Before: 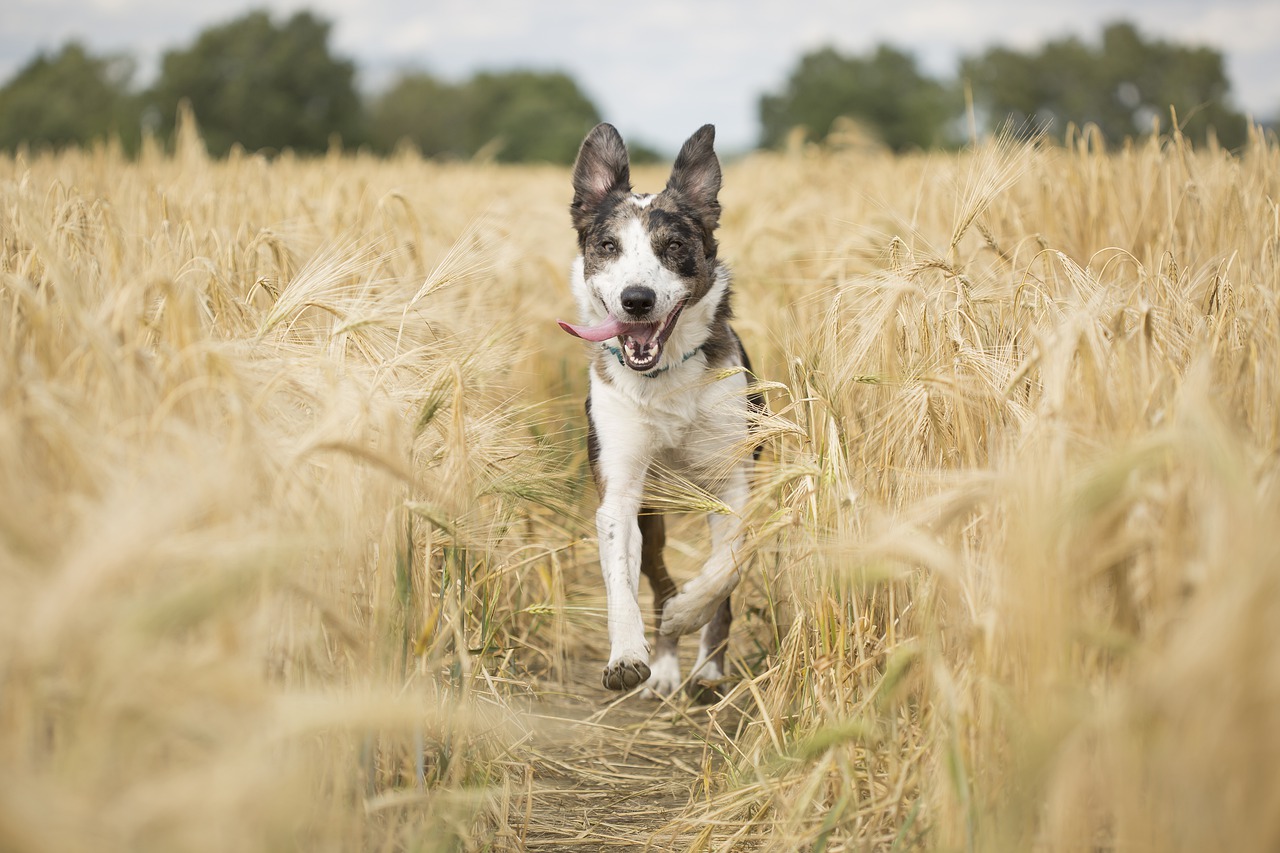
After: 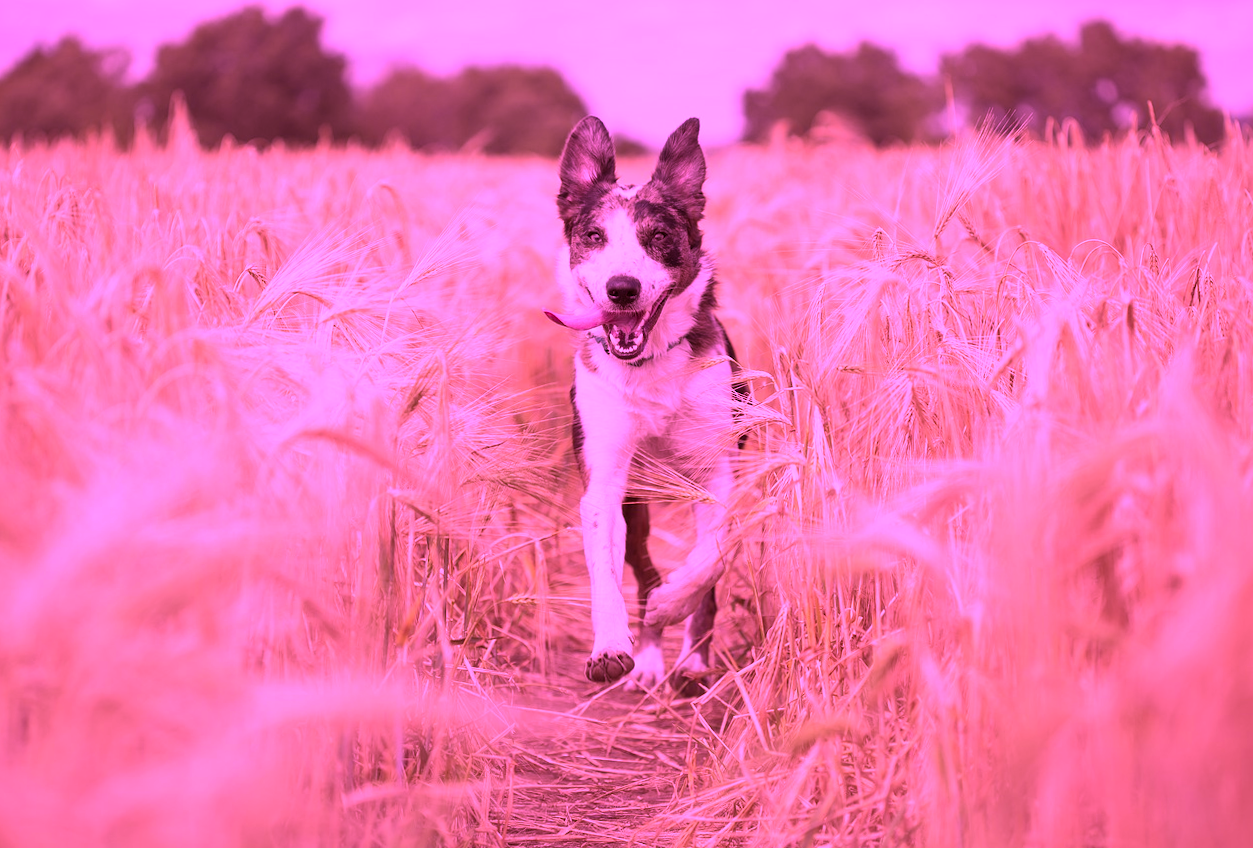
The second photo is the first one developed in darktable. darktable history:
rgb levels: mode RGB, independent channels, levels [[0, 0.5, 1], [0, 0.521, 1], [0, 0.536, 1]]
color calibration: illuminant custom, x 0.261, y 0.521, temperature 7054.11 K
rotate and perspective: rotation 0.226°, lens shift (vertical) -0.042, crop left 0.023, crop right 0.982, crop top 0.006, crop bottom 0.994
